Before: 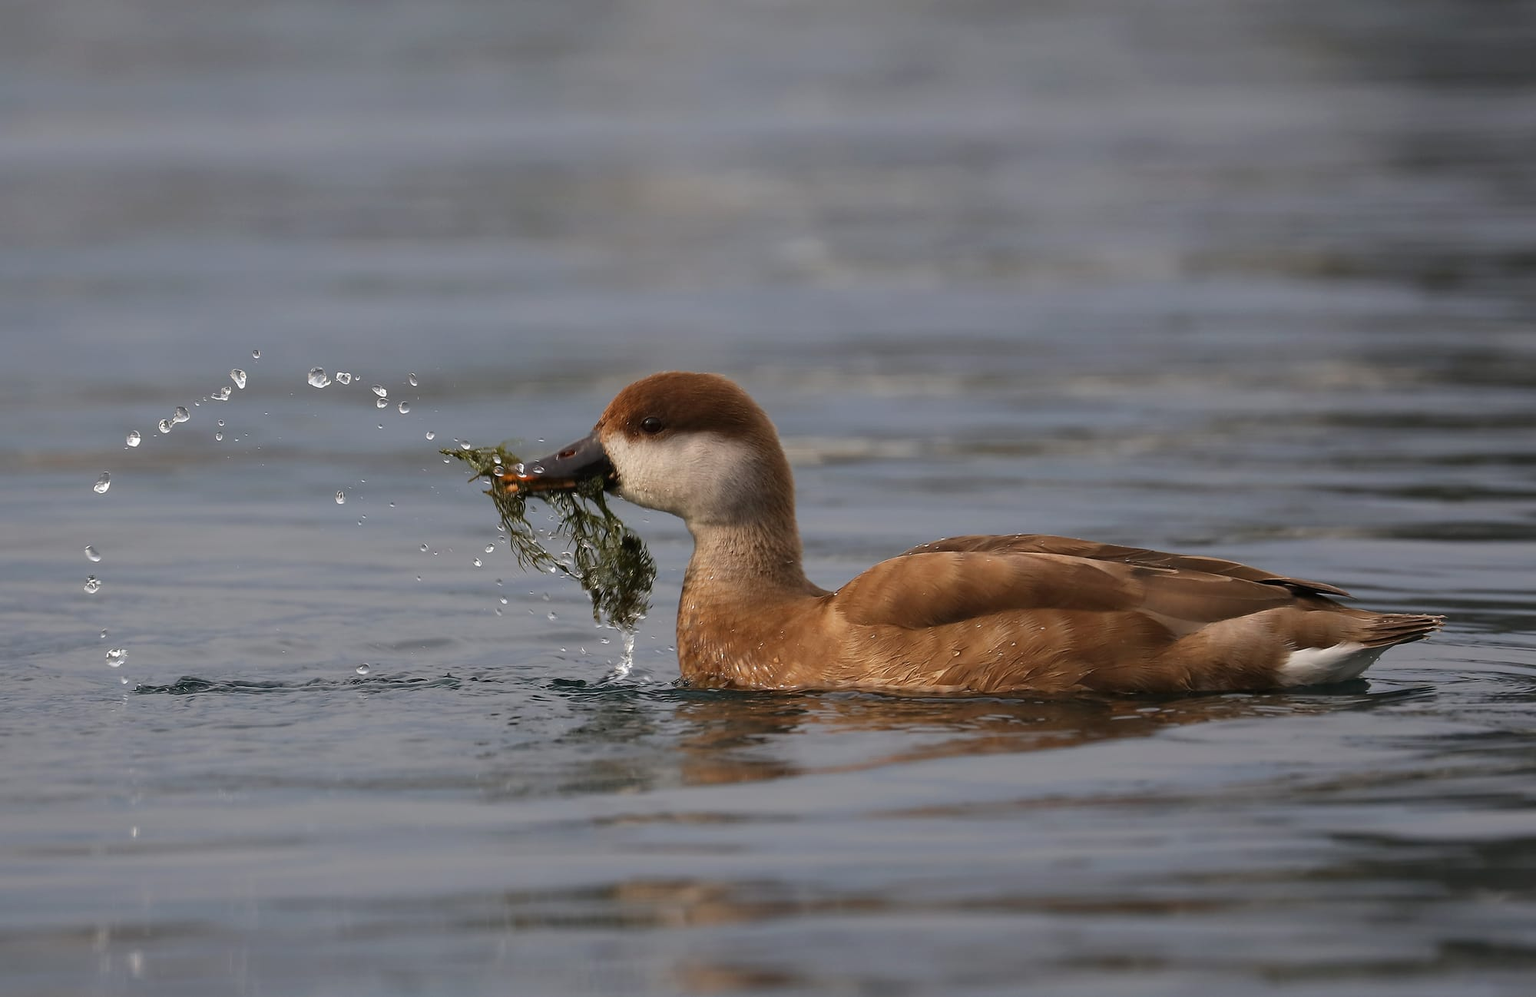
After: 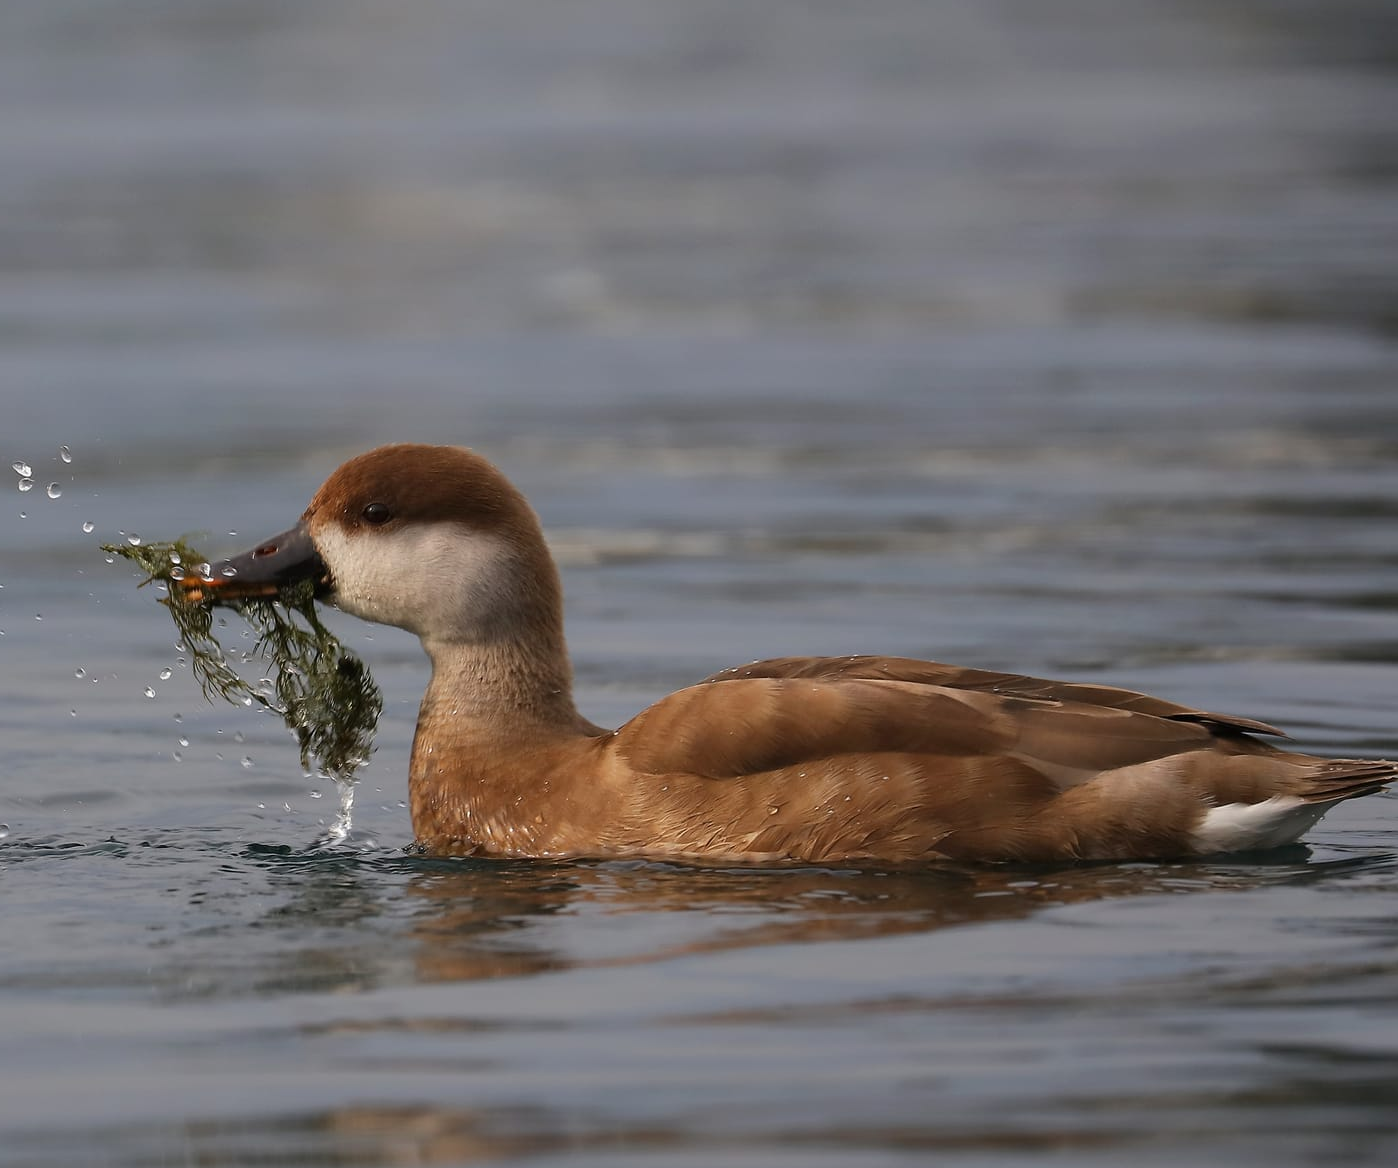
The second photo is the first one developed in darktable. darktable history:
crop and rotate: left 23.609%, top 3.15%, right 6.448%, bottom 6.819%
